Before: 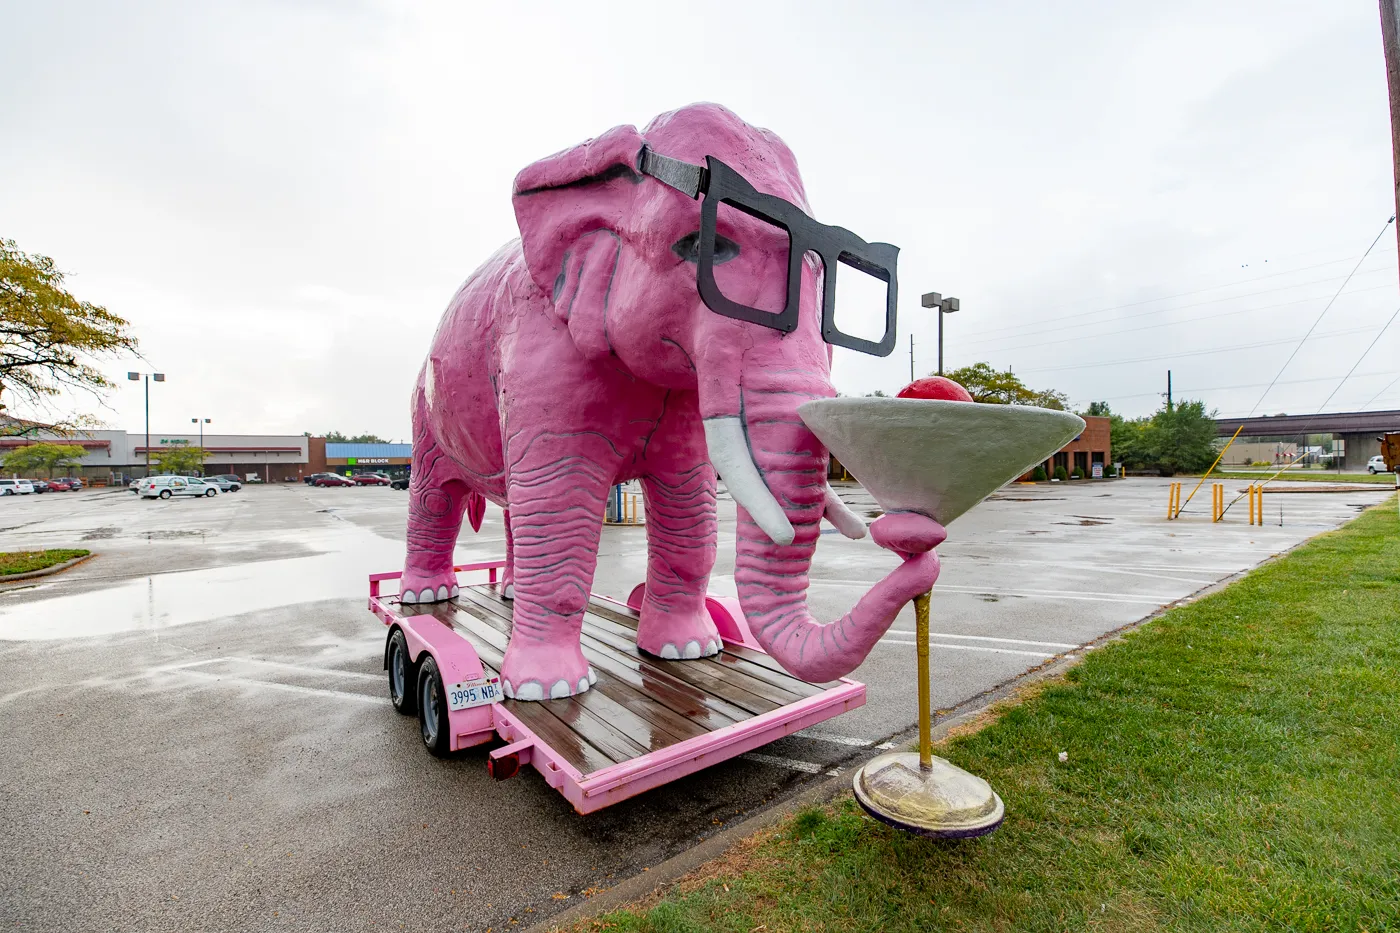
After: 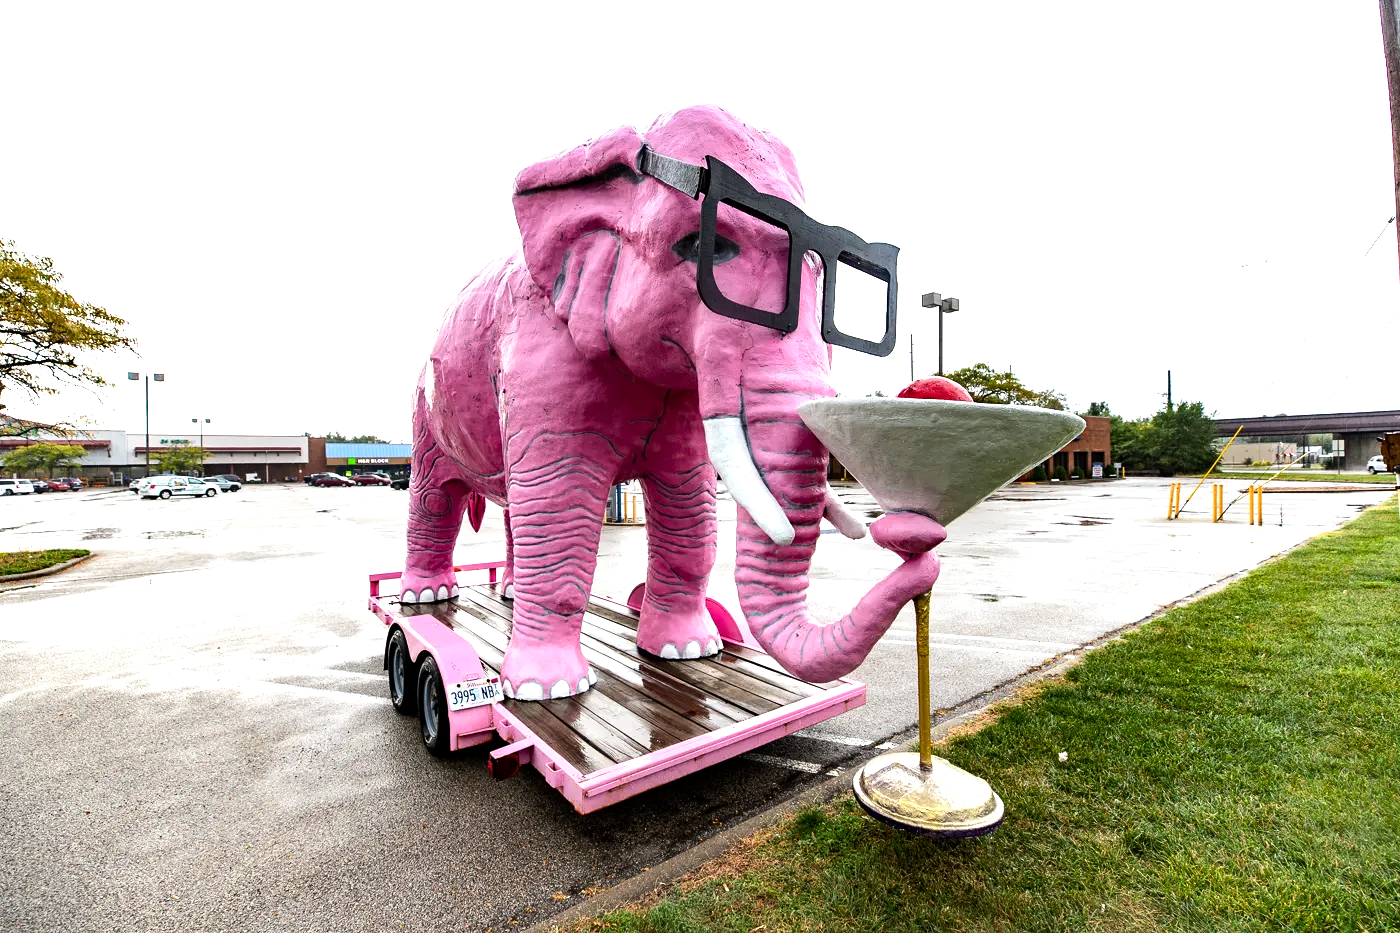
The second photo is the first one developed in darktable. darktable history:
tone equalizer: -8 EV -1.08 EV, -7 EV -0.991 EV, -6 EV -0.834 EV, -5 EV -0.598 EV, -3 EV 0.549 EV, -2 EV 0.869 EV, -1 EV 0.989 EV, +0 EV 1.05 EV, edges refinement/feathering 500, mask exposure compensation -1.57 EV, preserve details no
